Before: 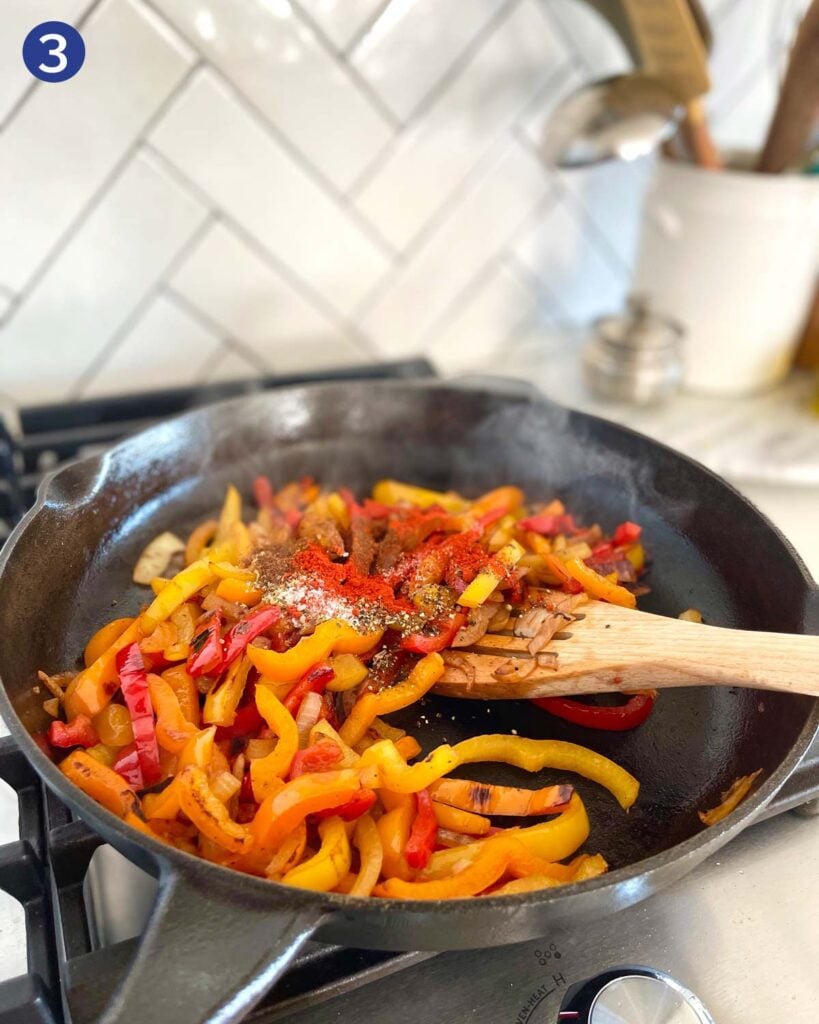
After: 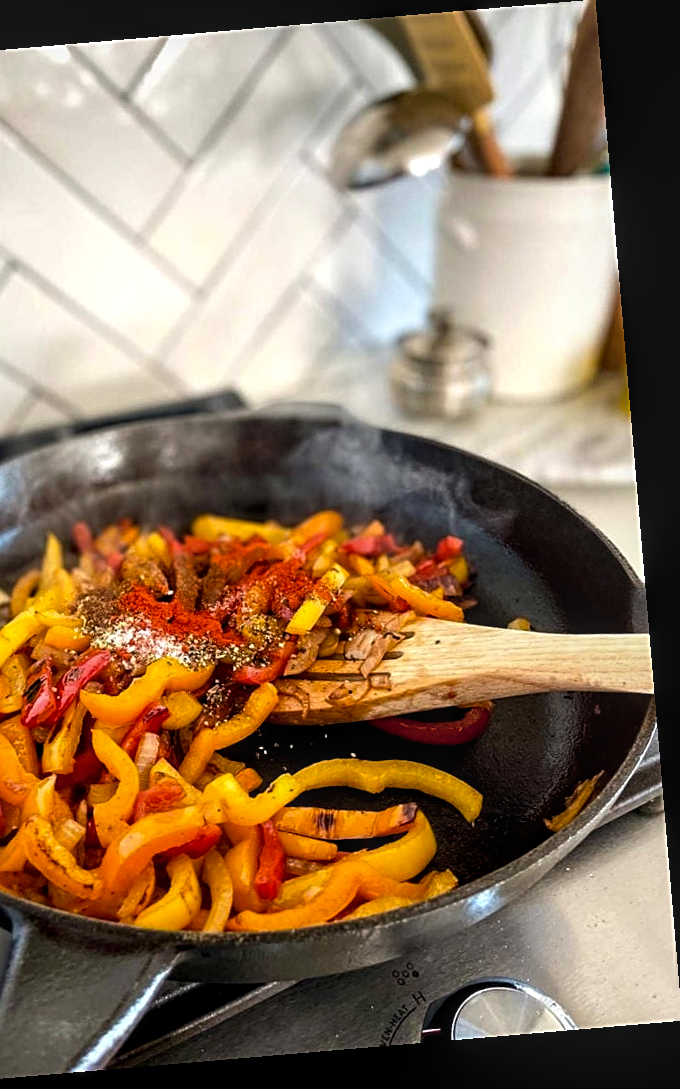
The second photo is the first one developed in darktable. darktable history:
exposure: black level correction 0.009, exposure -0.159 EV, compensate highlight preservation false
sharpen: on, module defaults
color balance rgb: shadows lift › luminance -10%, power › luminance -9%, linear chroma grading › global chroma 10%, global vibrance 10%, contrast 15%, saturation formula JzAzBz (2021)
rotate and perspective: rotation -4.86°, automatic cropping off
local contrast: on, module defaults
crop and rotate: left 24.6%
